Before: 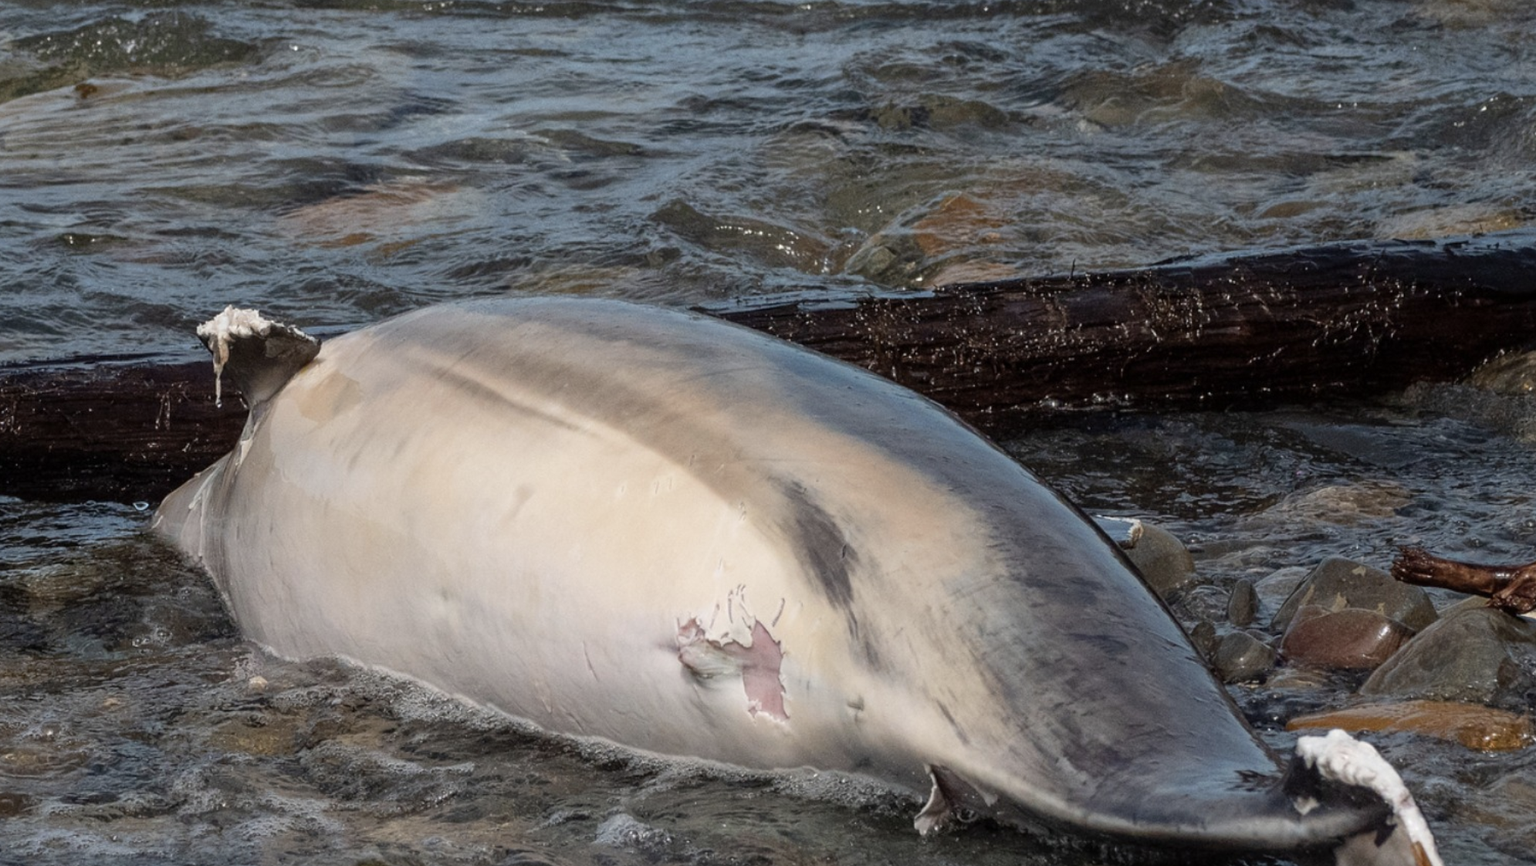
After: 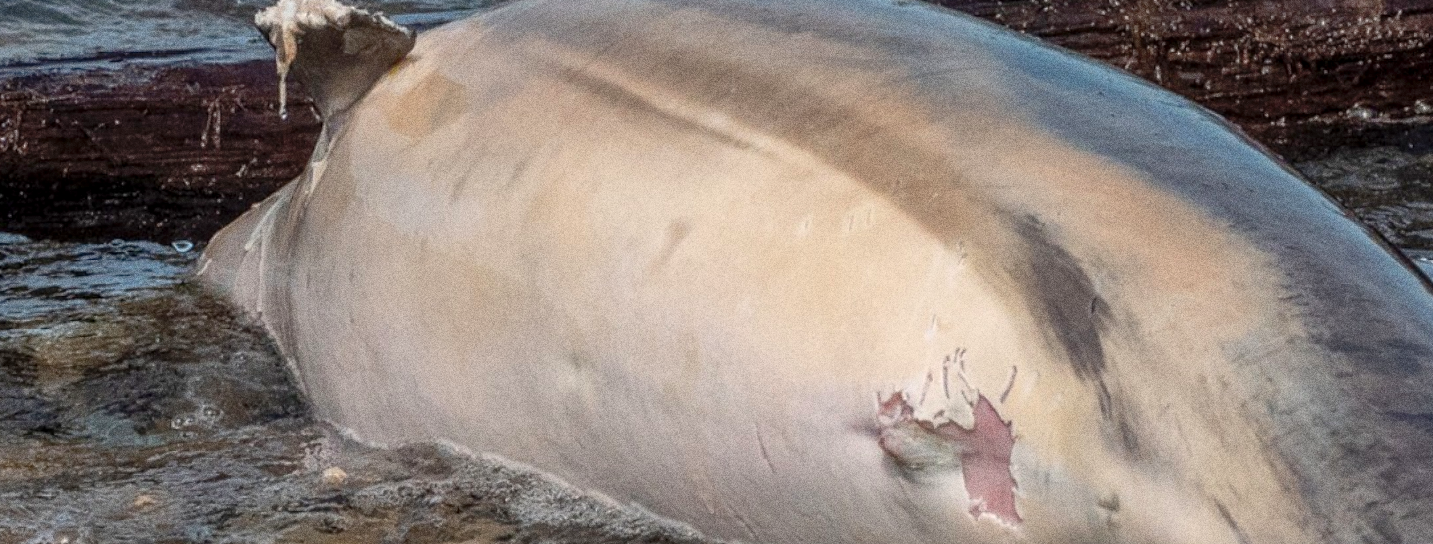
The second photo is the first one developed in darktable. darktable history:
grain: coarseness 0.09 ISO, strength 40%
crop: top 36.498%, right 27.964%, bottom 14.995%
local contrast: on, module defaults
shadows and highlights: on, module defaults
contrast brightness saturation: contrast 0.03, brightness 0.06, saturation 0.13
